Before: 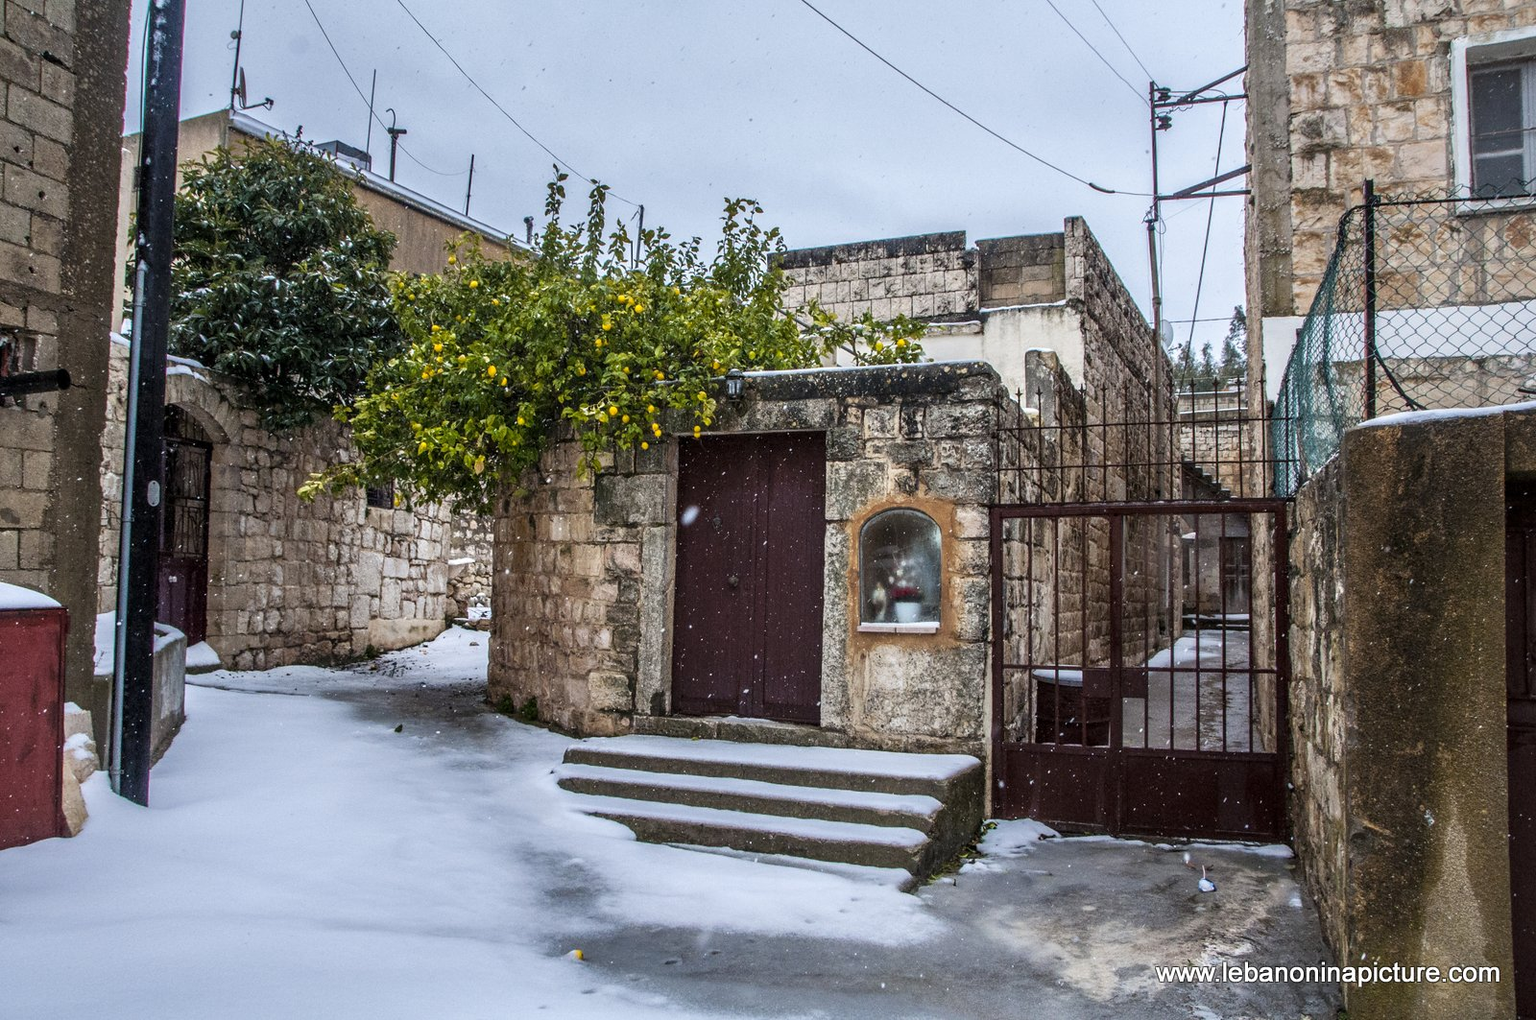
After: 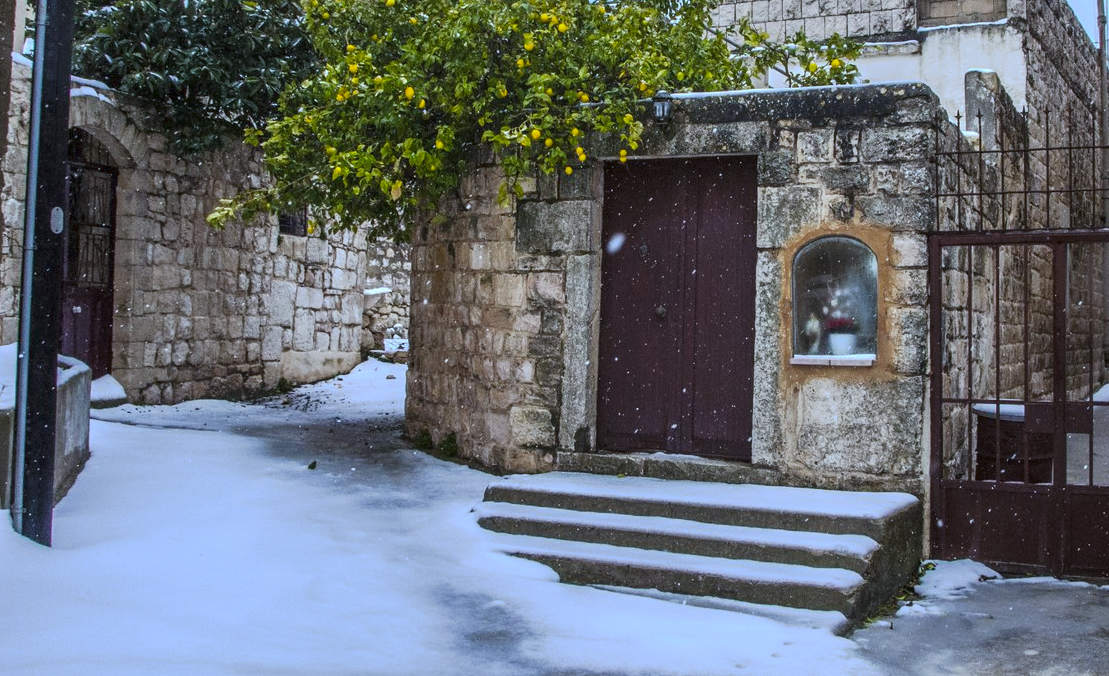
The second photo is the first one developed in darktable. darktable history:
crop: left 6.488%, top 27.668%, right 24.183%, bottom 8.656%
white balance: red 0.924, blue 1.095
color balance: output saturation 110%
tone curve: curves: ch0 [(0, 0) (0.003, 0.032) (0.011, 0.04) (0.025, 0.058) (0.044, 0.084) (0.069, 0.107) (0.1, 0.13) (0.136, 0.158) (0.177, 0.193) (0.224, 0.236) (0.277, 0.283) (0.335, 0.335) (0.399, 0.399) (0.468, 0.467) (0.543, 0.533) (0.623, 0.612) (0.709, 0.698) (0.801, 0.776) (0.898, 0.848) (1, 1)], preserve colors none
